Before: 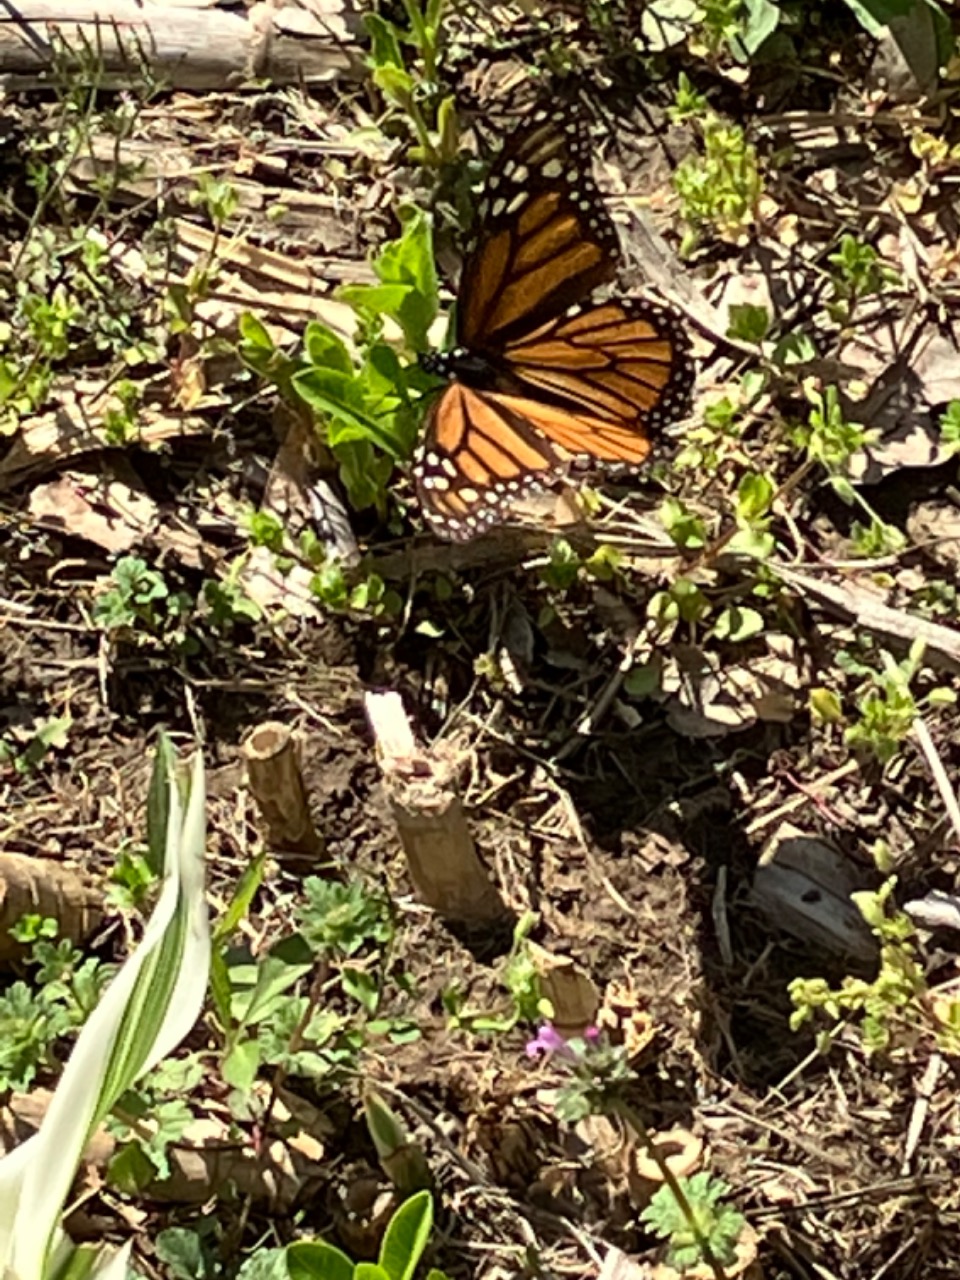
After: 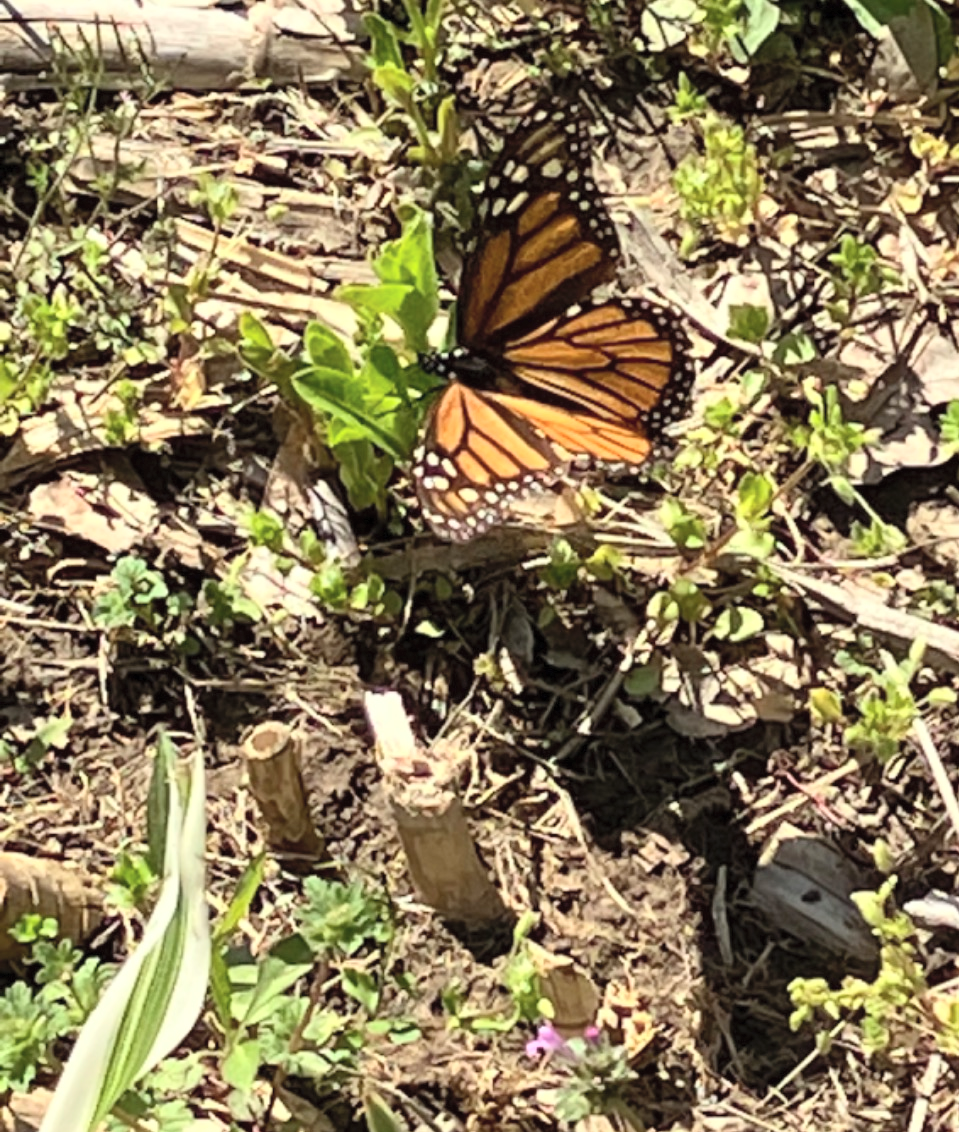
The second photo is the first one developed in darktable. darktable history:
crop and rotate: top 0%, bottom 11.558%
contrast brightness saturation: contrast 0.137, brightness 0.219
